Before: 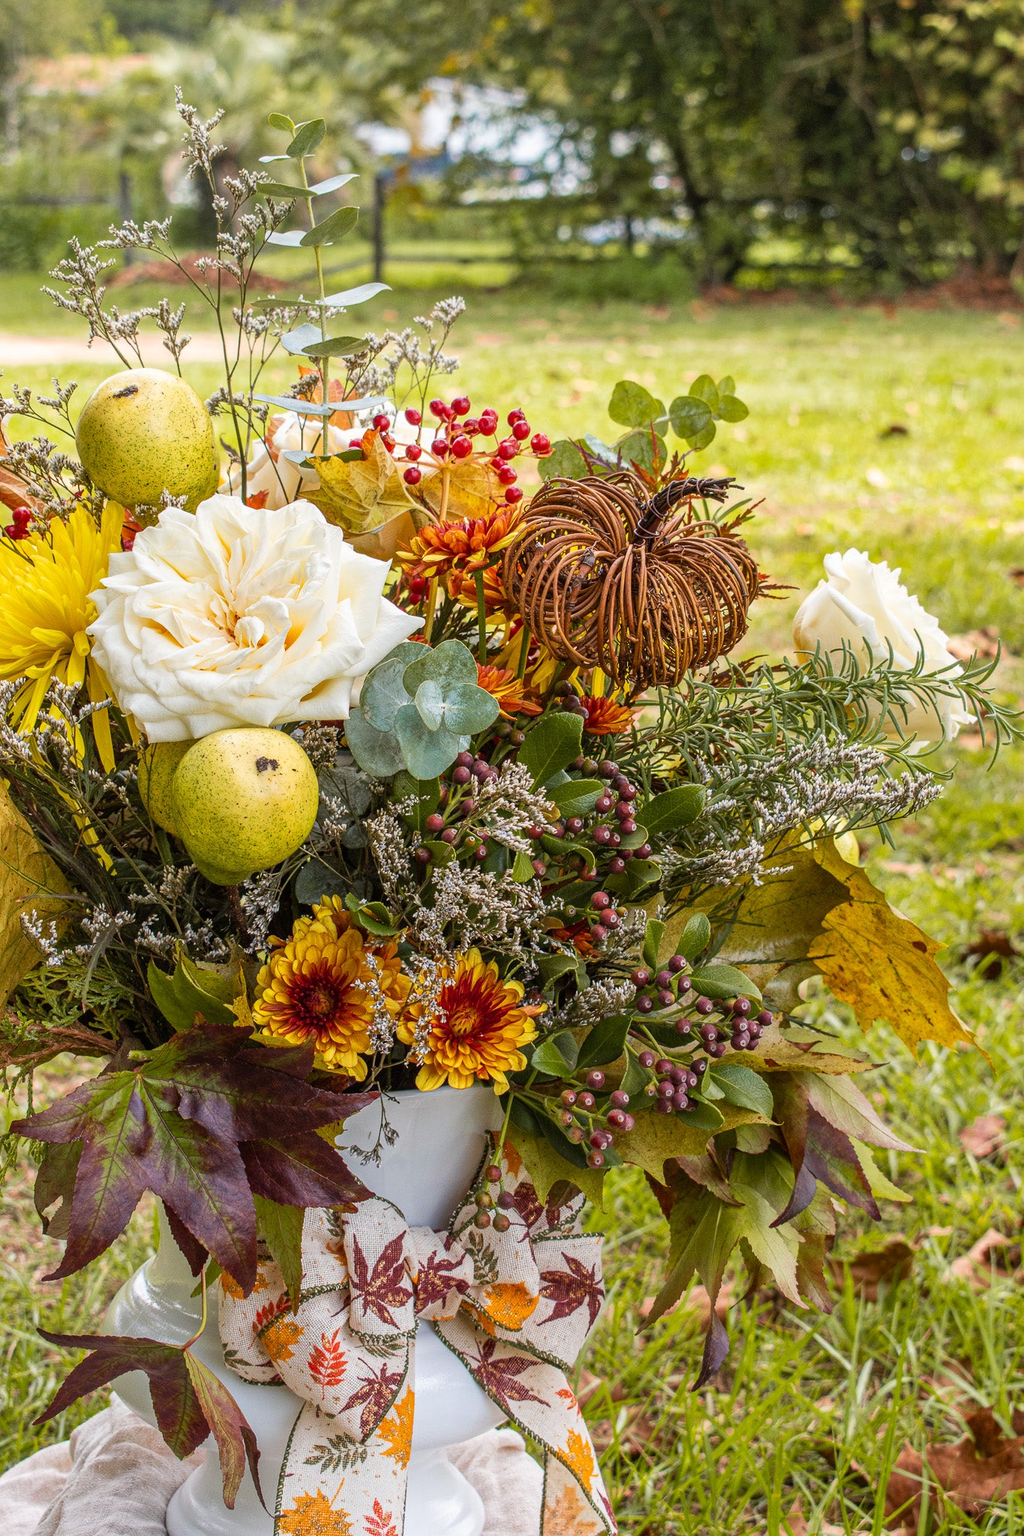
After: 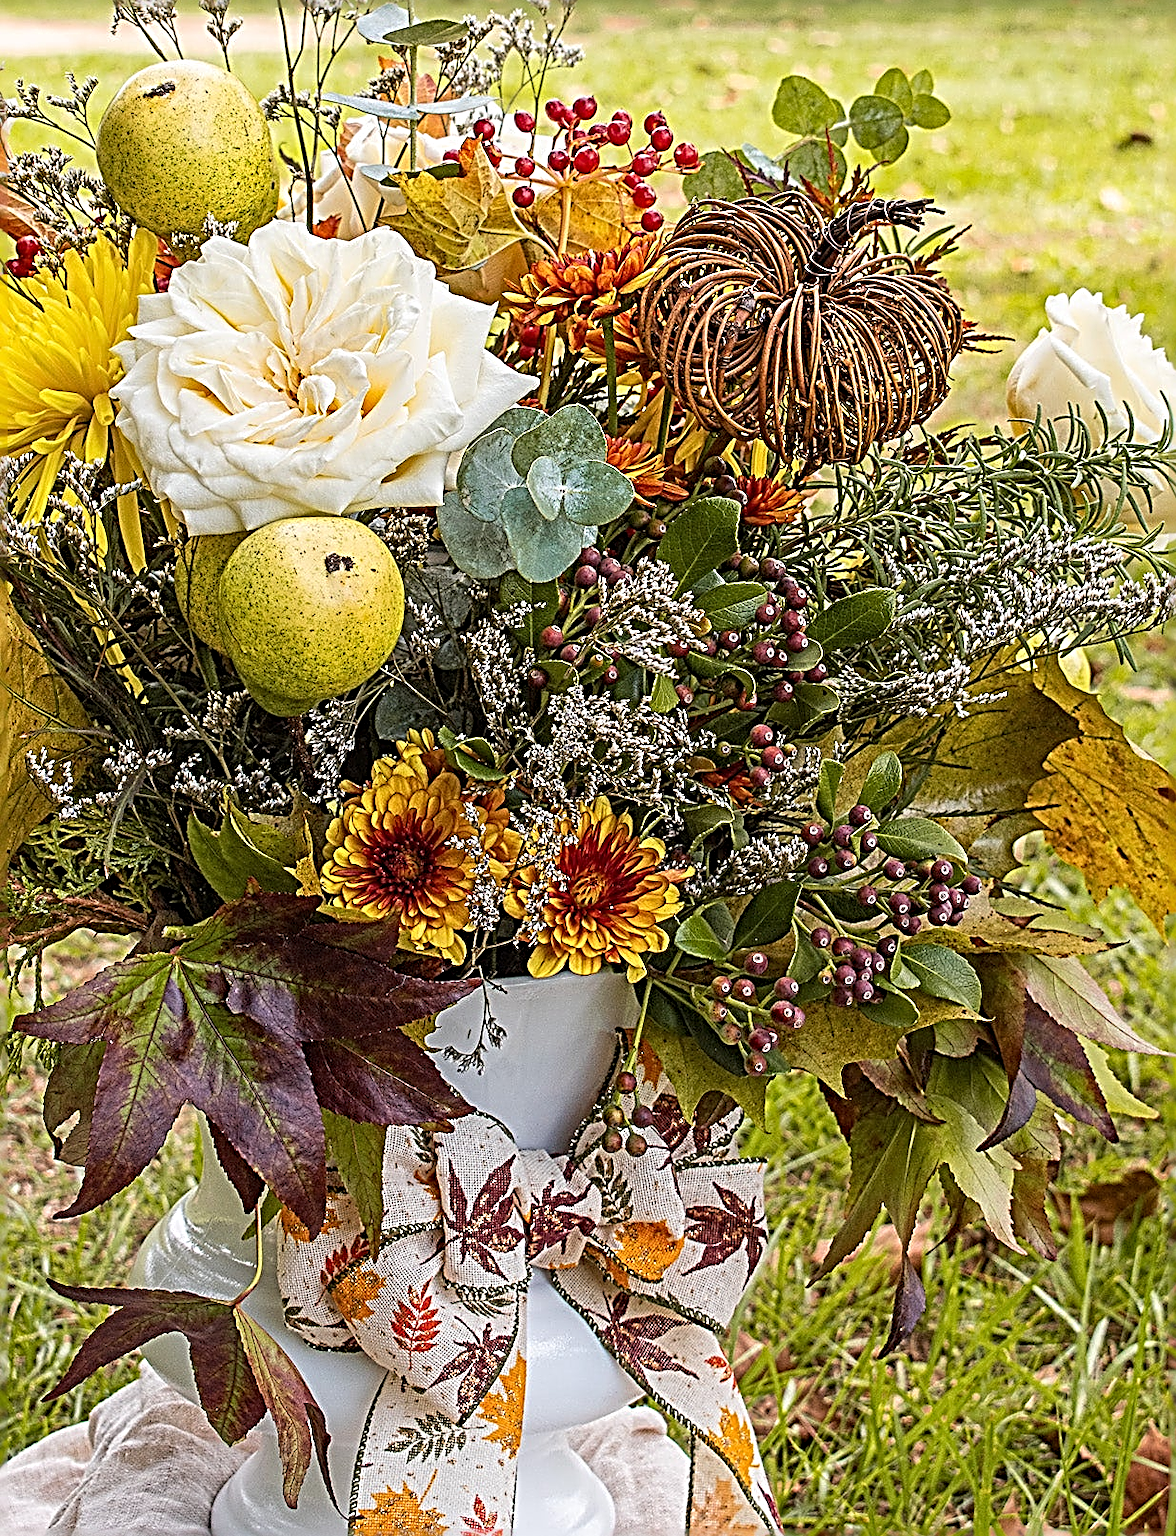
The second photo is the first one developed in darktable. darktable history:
crop: top 20.916%, right 9.437%, bottom 0.316%
sharpen: radius 3.158, amount 1.731
